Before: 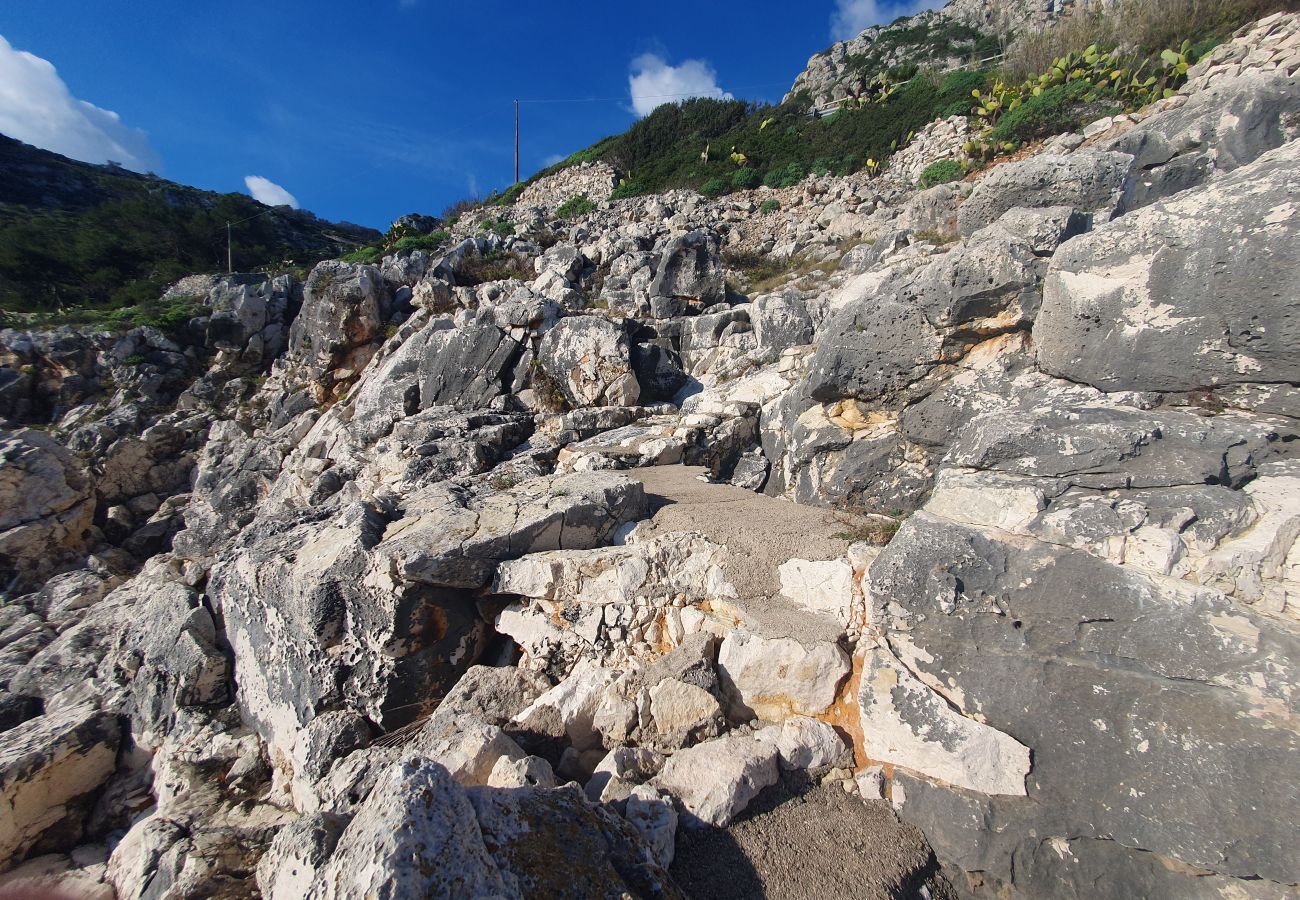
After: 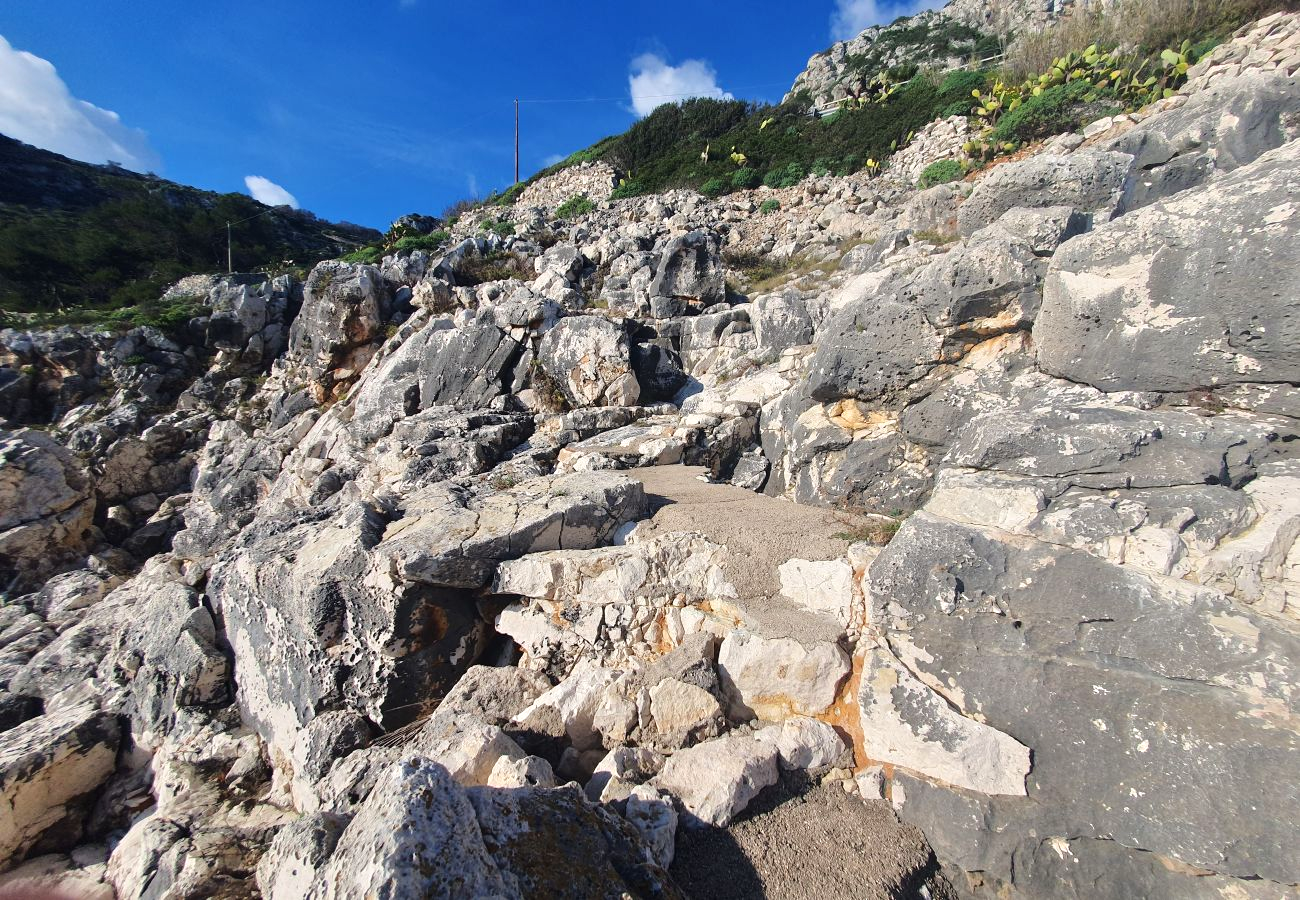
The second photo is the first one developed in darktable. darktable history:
tone equalizer: -8 EV 0.012 EV, -7 EV -0.037 EV, -6 EV 0.009 EV, -5 EV 0.027 EV, -4 EV 0.245 EV, -3 EV 0.612 EV, -2 EV 0.585 EV, -1 EV 0.188 EV, +0 EV 0.038 EV, mask exposure compensation -0.511 EV
